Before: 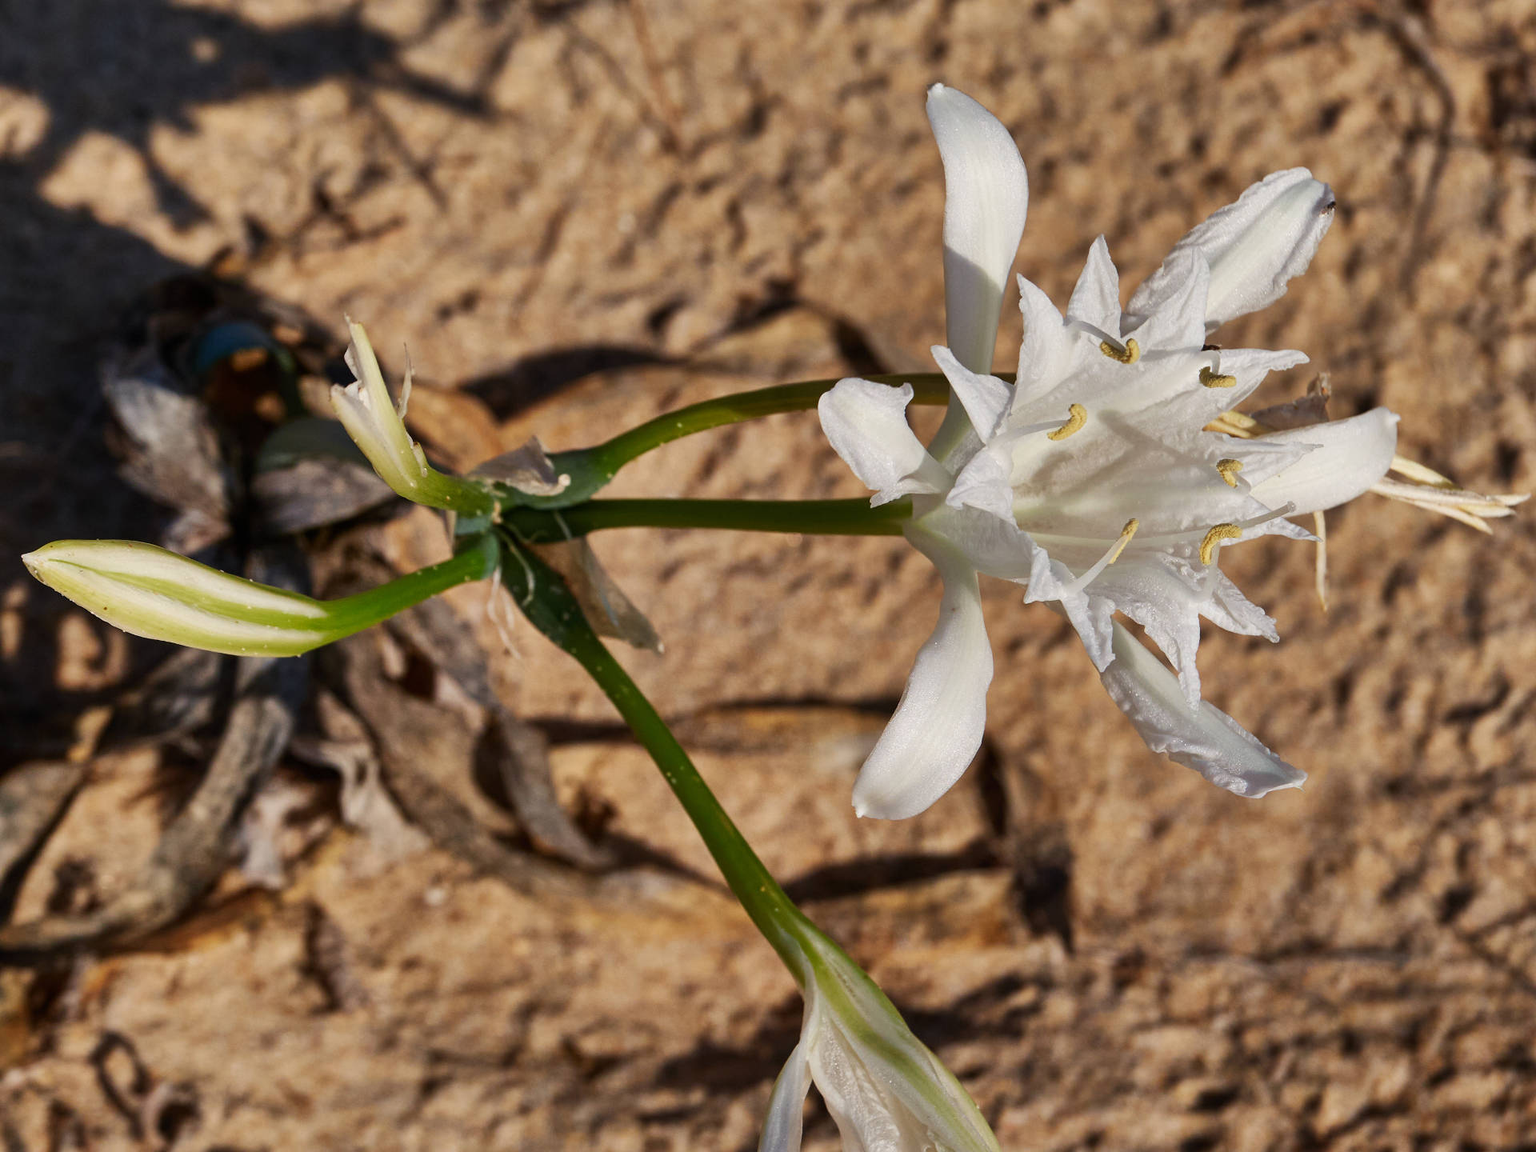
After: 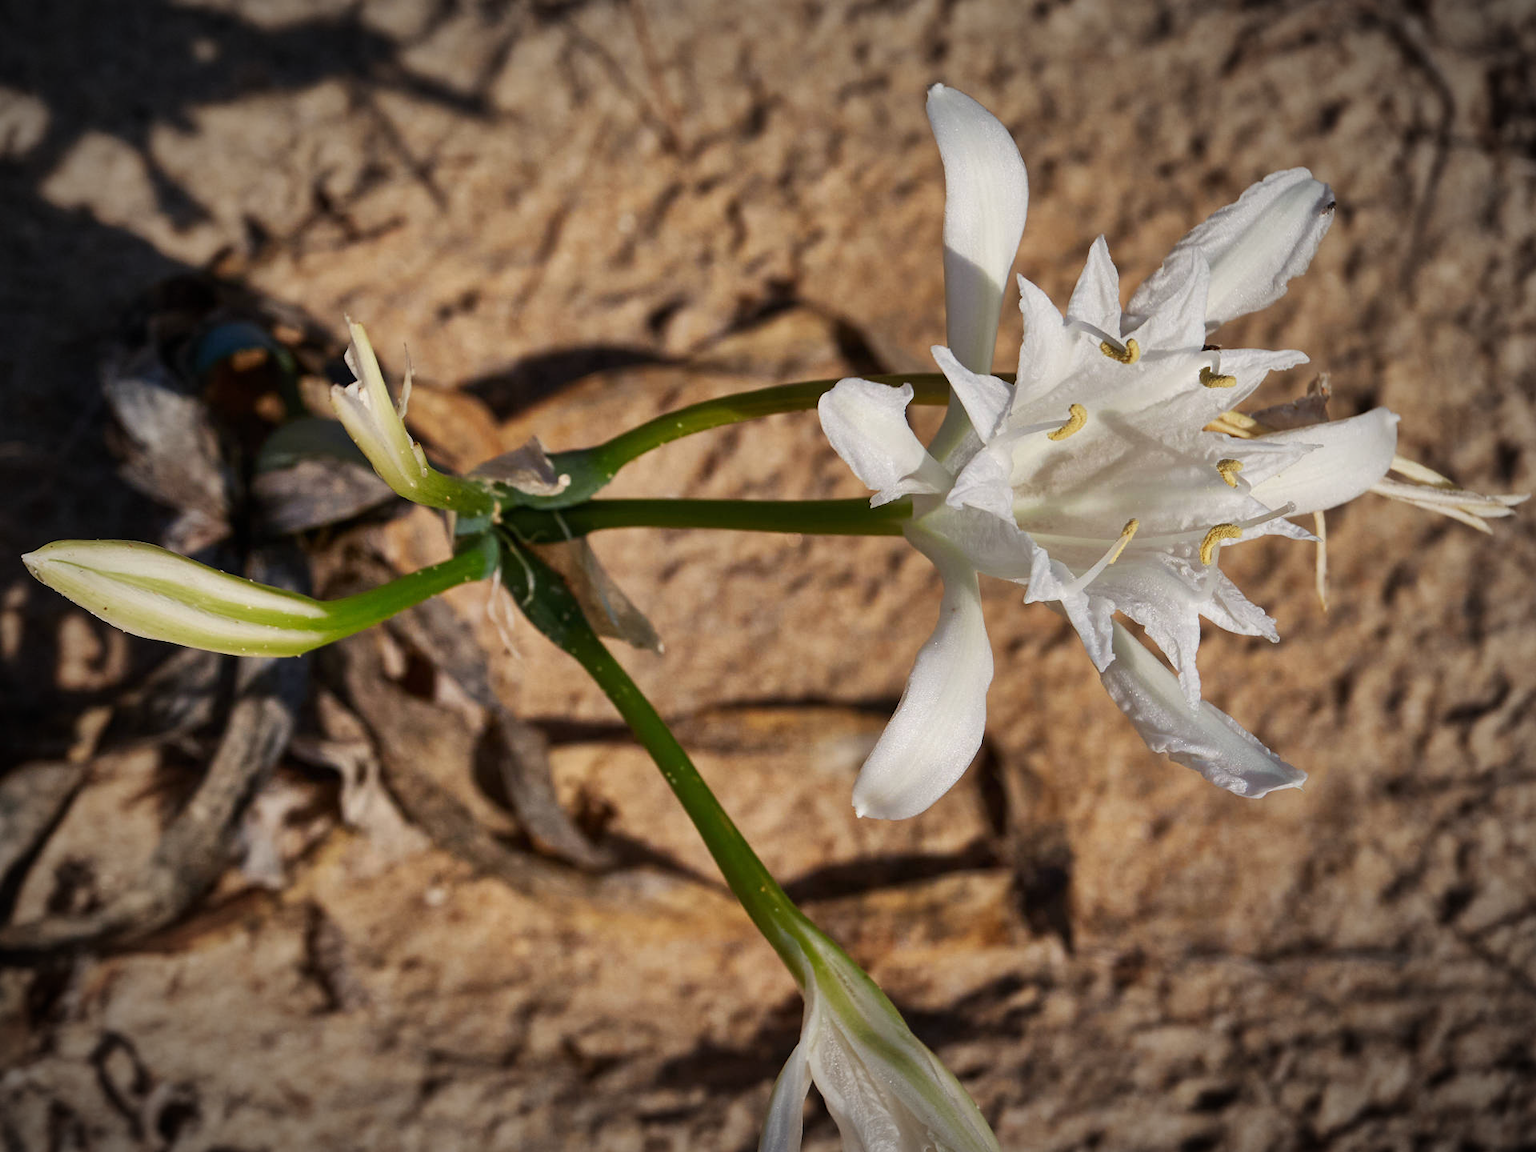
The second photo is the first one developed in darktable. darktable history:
vignetting: fall-off start 67.38%, fall-off radius 67.97%, brightness -0.724, saturation -0.479, automatic ratio true, unbound false
